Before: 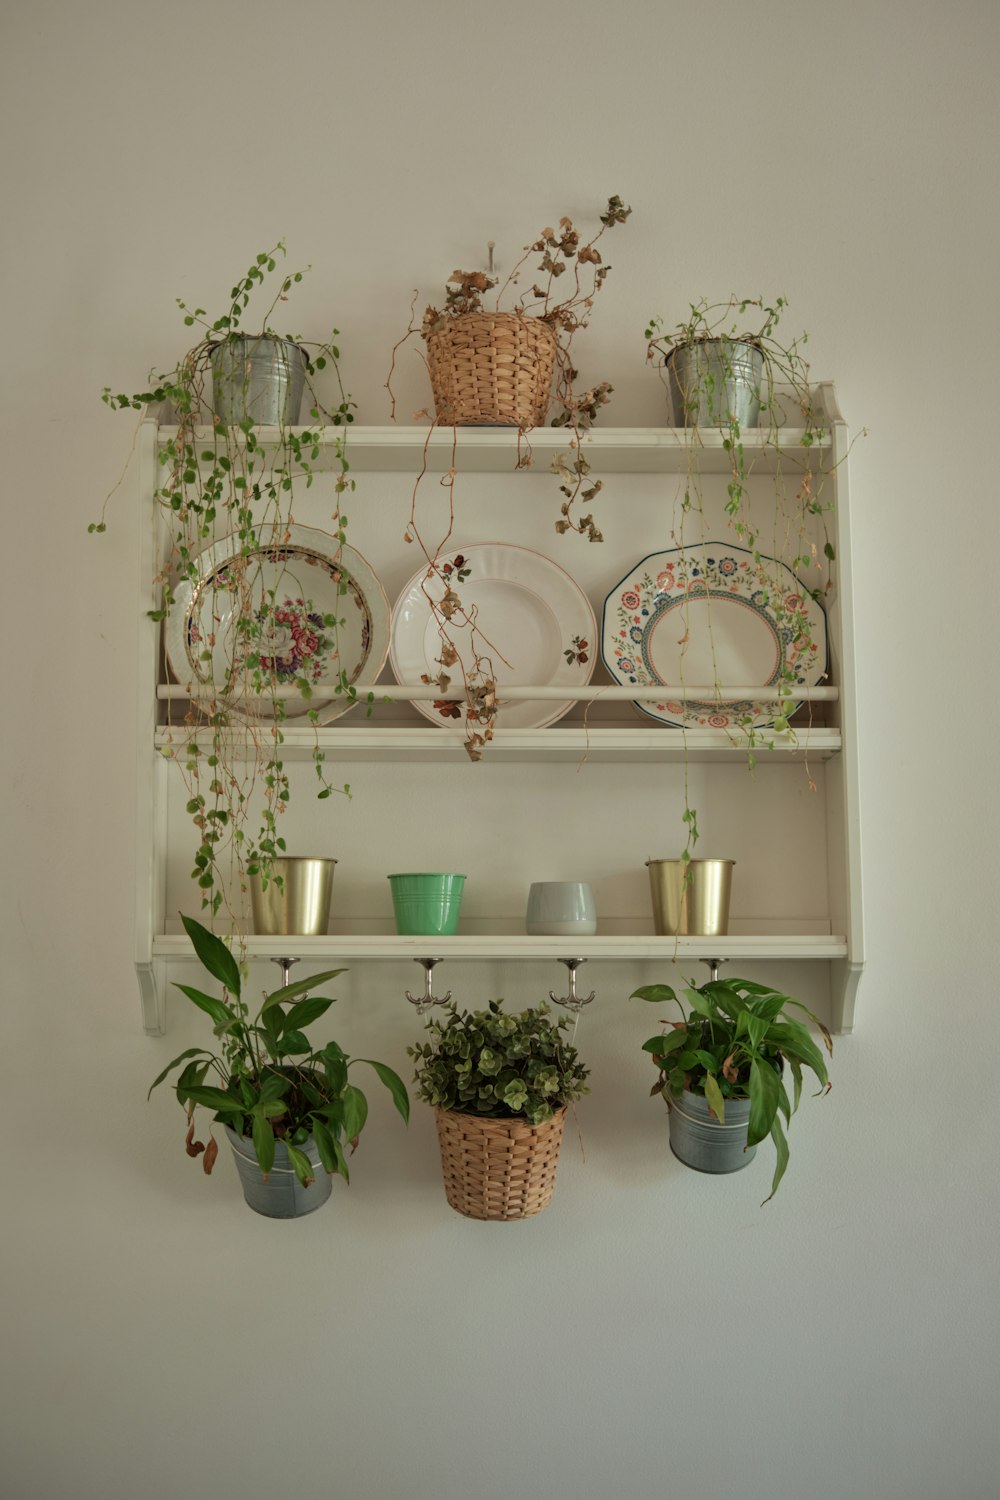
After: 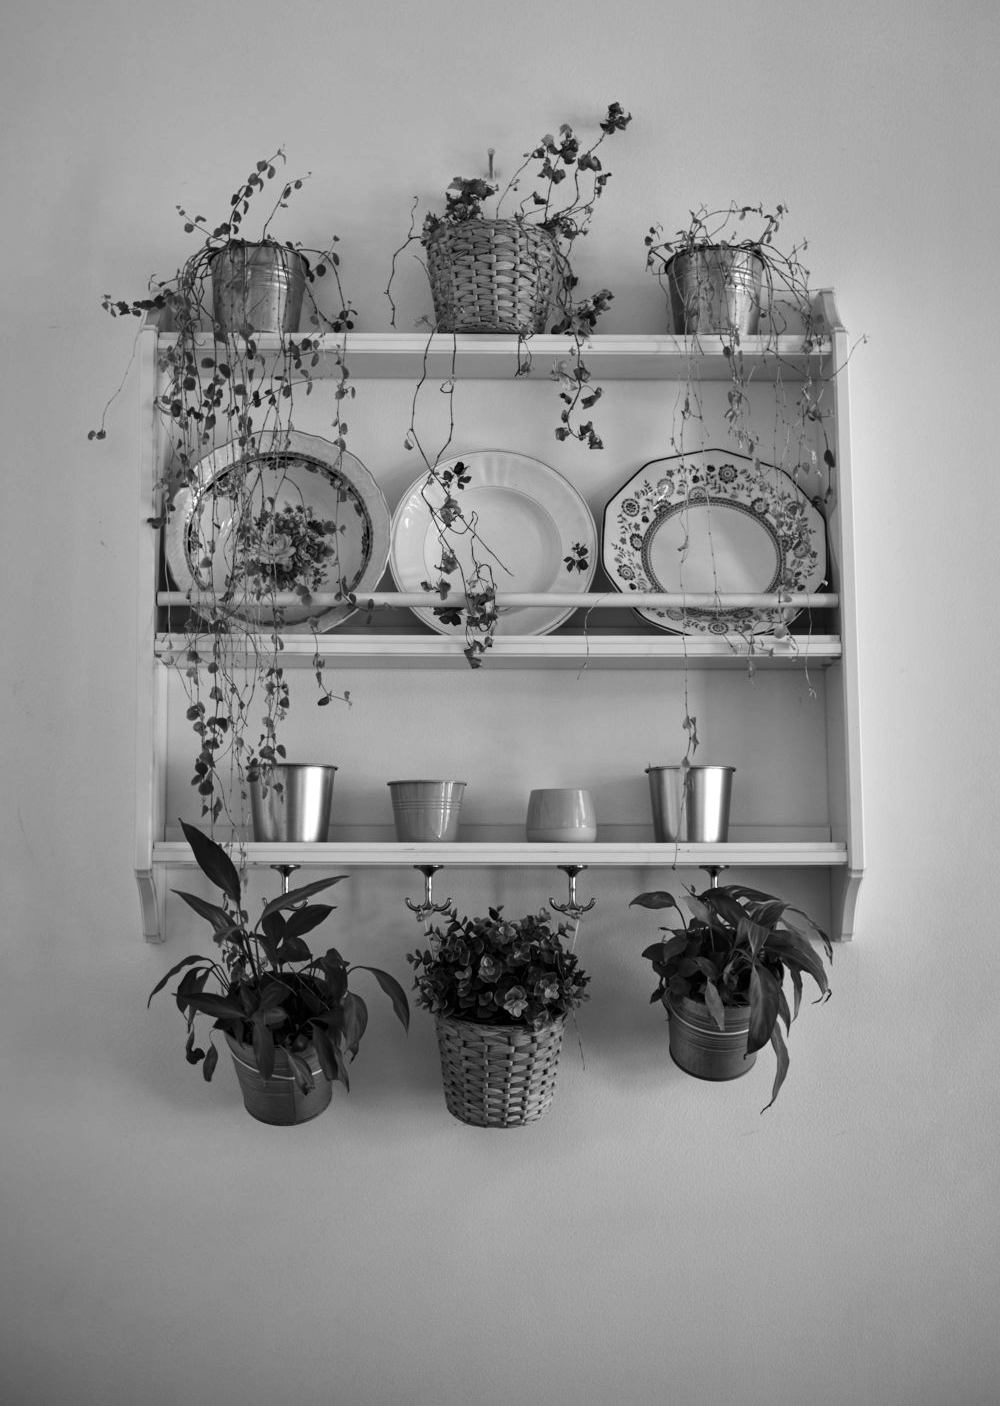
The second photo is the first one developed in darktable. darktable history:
contrast brightness saturation: contrast 0.22, brightness -0.19, saturation 0.24
crop and rotate: top 6.25%
levels: levels [0, 0.435, 0.917]
monochrome: on, module defaults
color calibration: illuminant as shot in camera, x 0.358, y 0.373, temperature 4628.91 K
